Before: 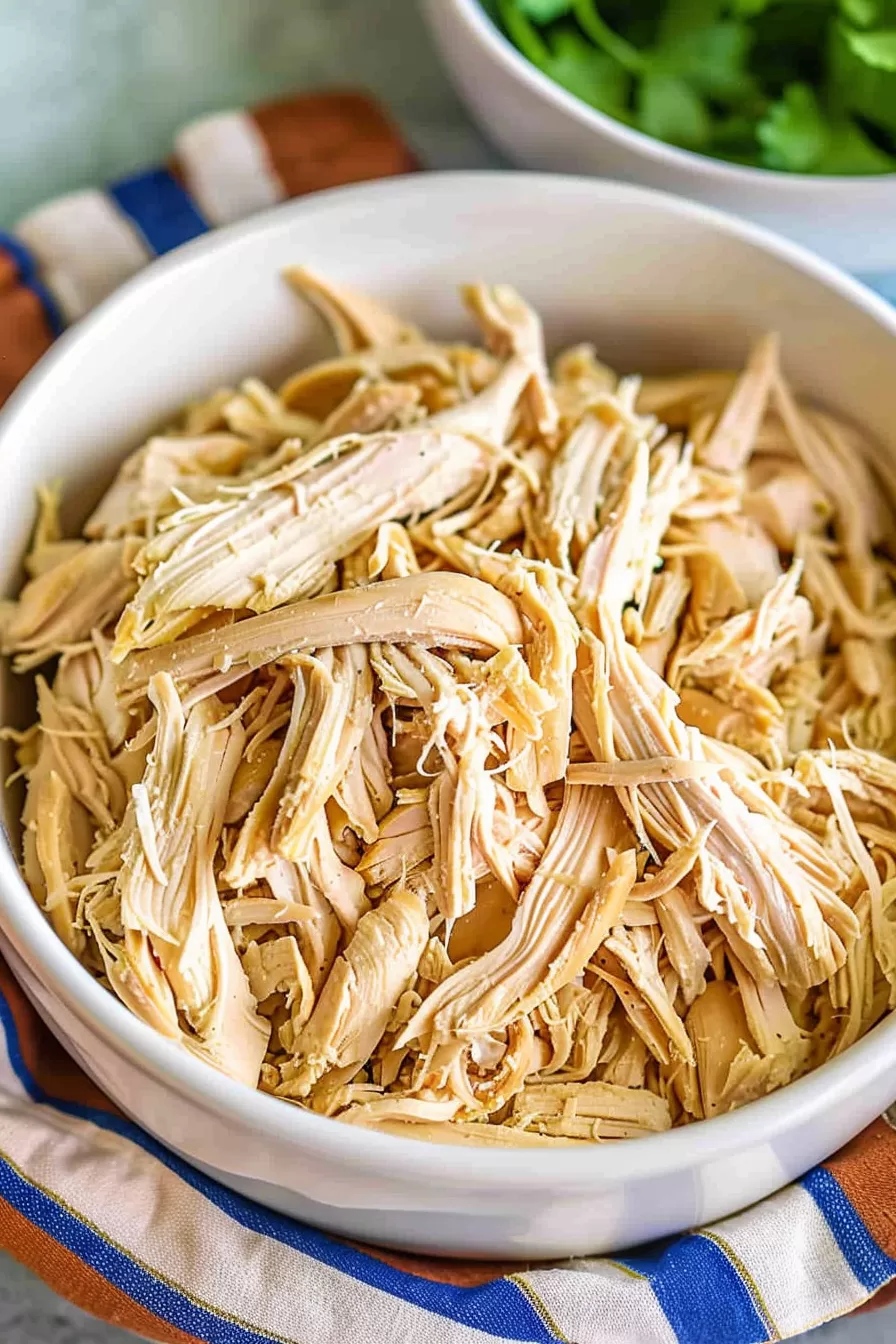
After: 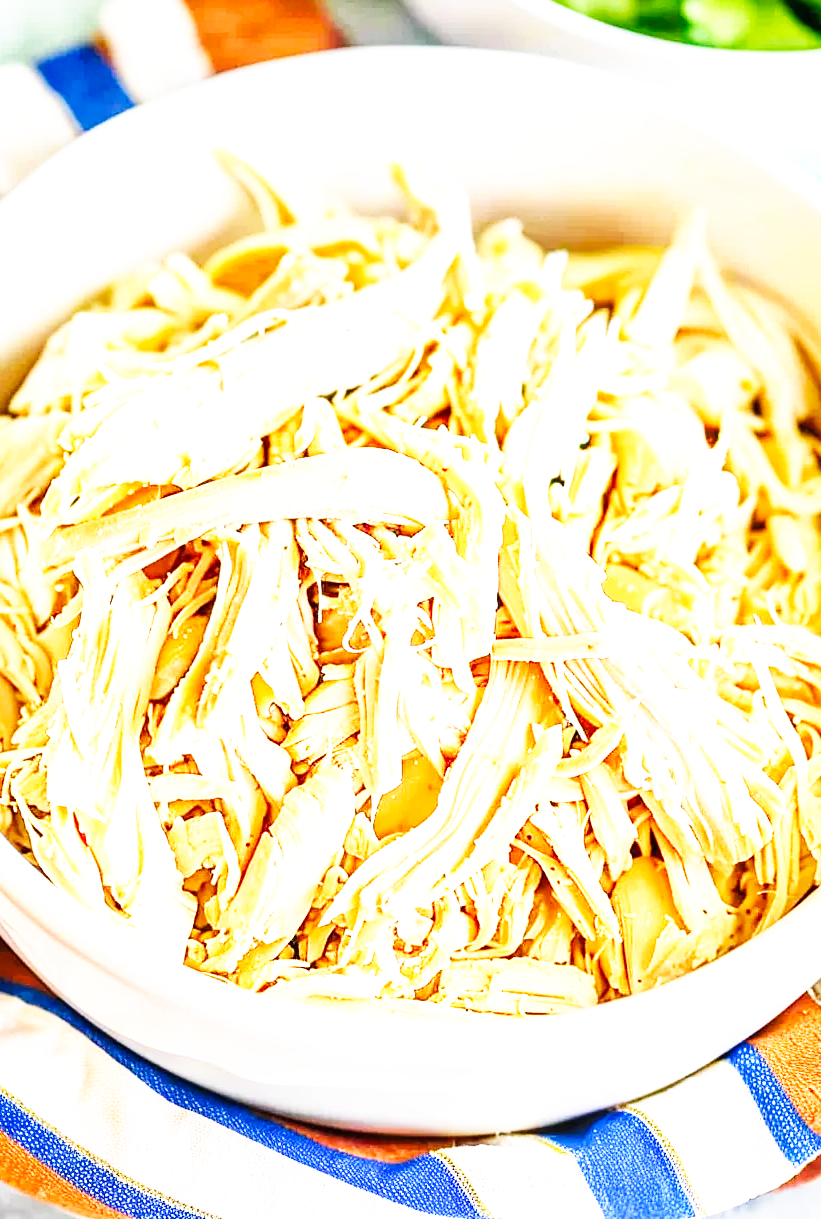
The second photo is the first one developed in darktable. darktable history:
crop and rotate: left 8.262%, top 9.226%
exposure: black level correction 0, exposure 1.1 EV, compensate highlight preservation false
base curve: curves: ch0 [(0, 0) (0.007, 0.004) (0.027, 0.03) (0.046, 0.07) (0.207, 0.54) (0.442, 0.872) (0.673, 0.972) (1, 1)], preserve colors none
